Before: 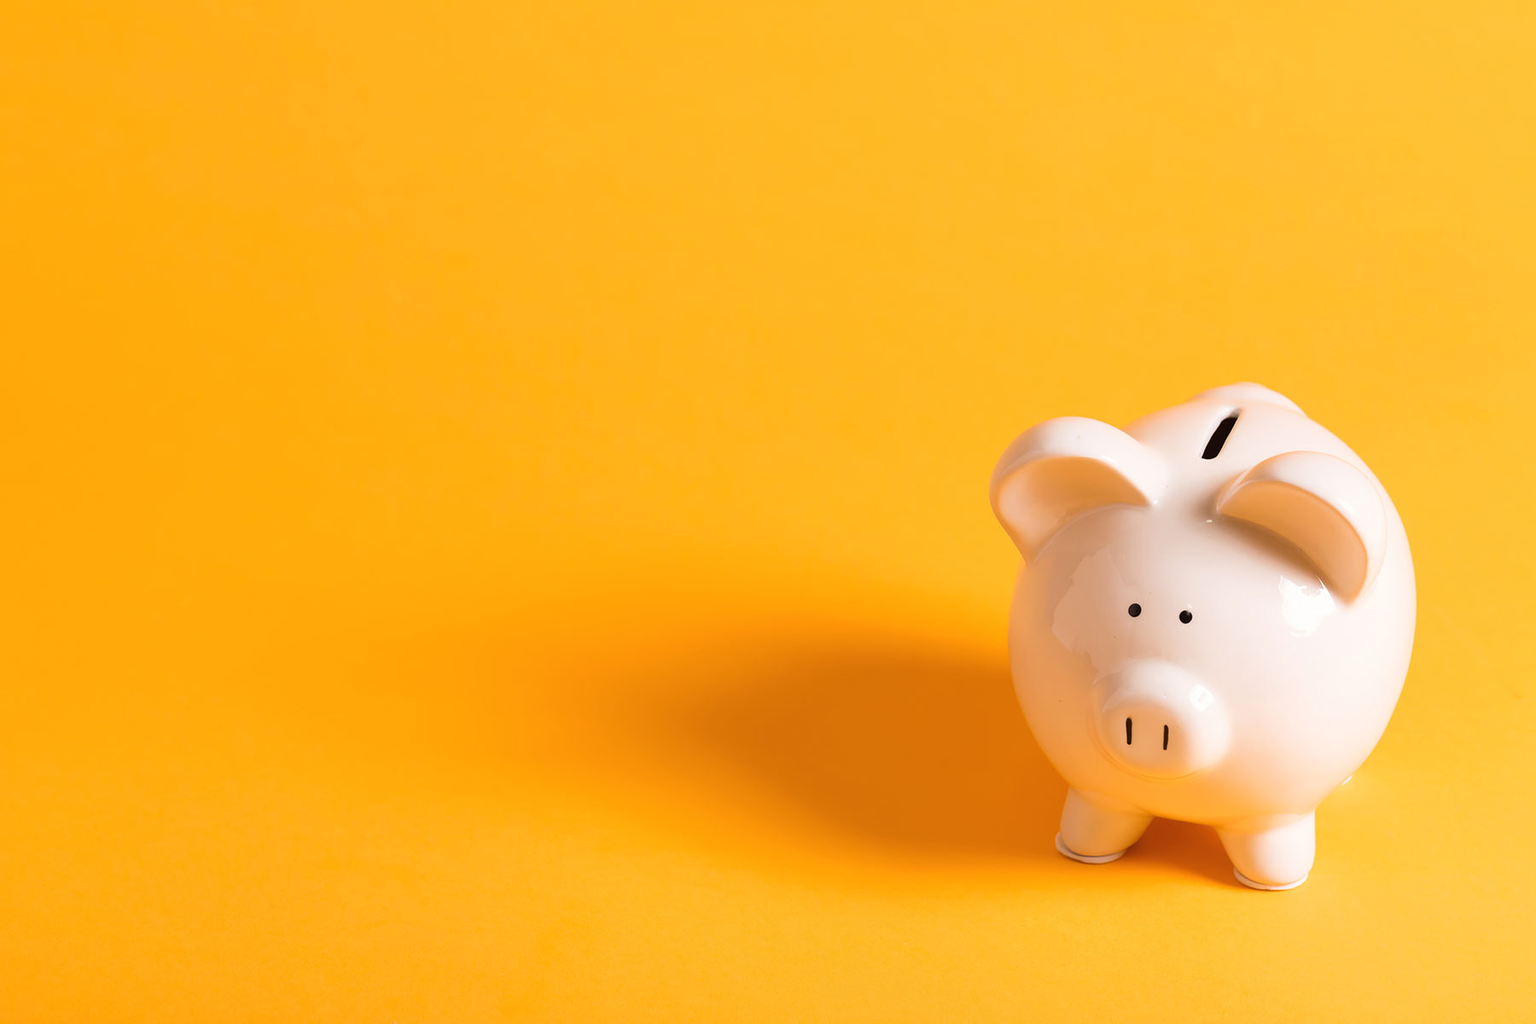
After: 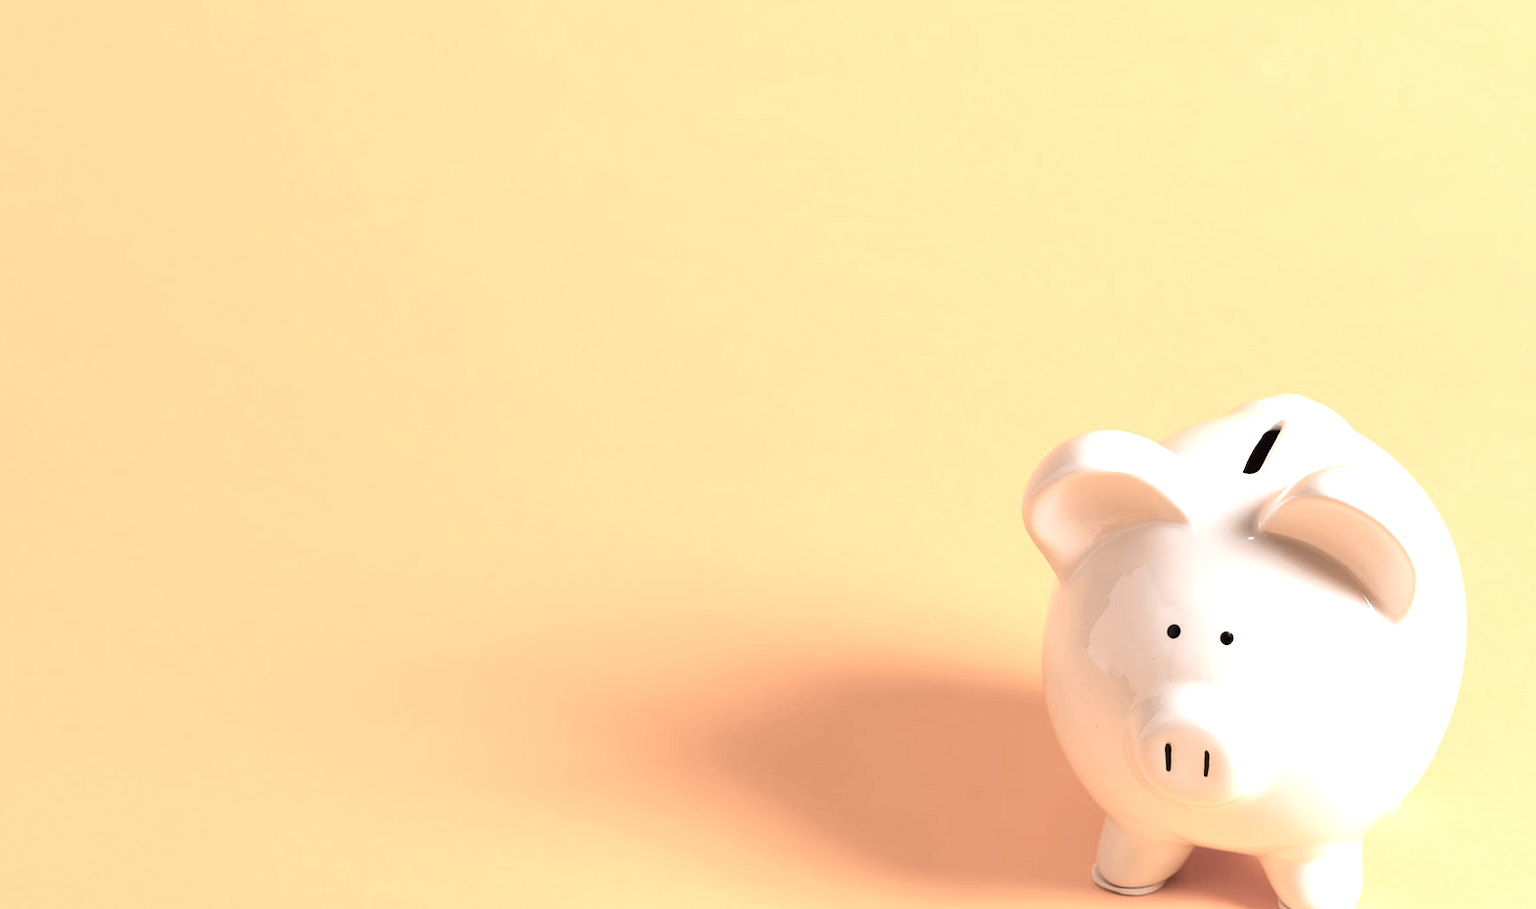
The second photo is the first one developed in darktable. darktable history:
tone equalizer: -8 EV -0.75 EV, -7 EV -0.7 EV, -6 EV -0.6 EV, -5 EV -0.4 EV, -3 EV 0.4 EV, -2 EV 0.6 EV, -1 EV 0.7 EV, +0 EV 0.75 EV, edges refinement/feathering 500, mask exposure compensation -1.57 EV, preserve details no
color balance rgb: linear chroma grading › global chroma -16.06%, perceptual saturation grading › global saturation -32.85%, global vibrance -23.56%
crop and rotate: angle 0.2°, left 0.275%, right 3.127%, bottom 14.18%
